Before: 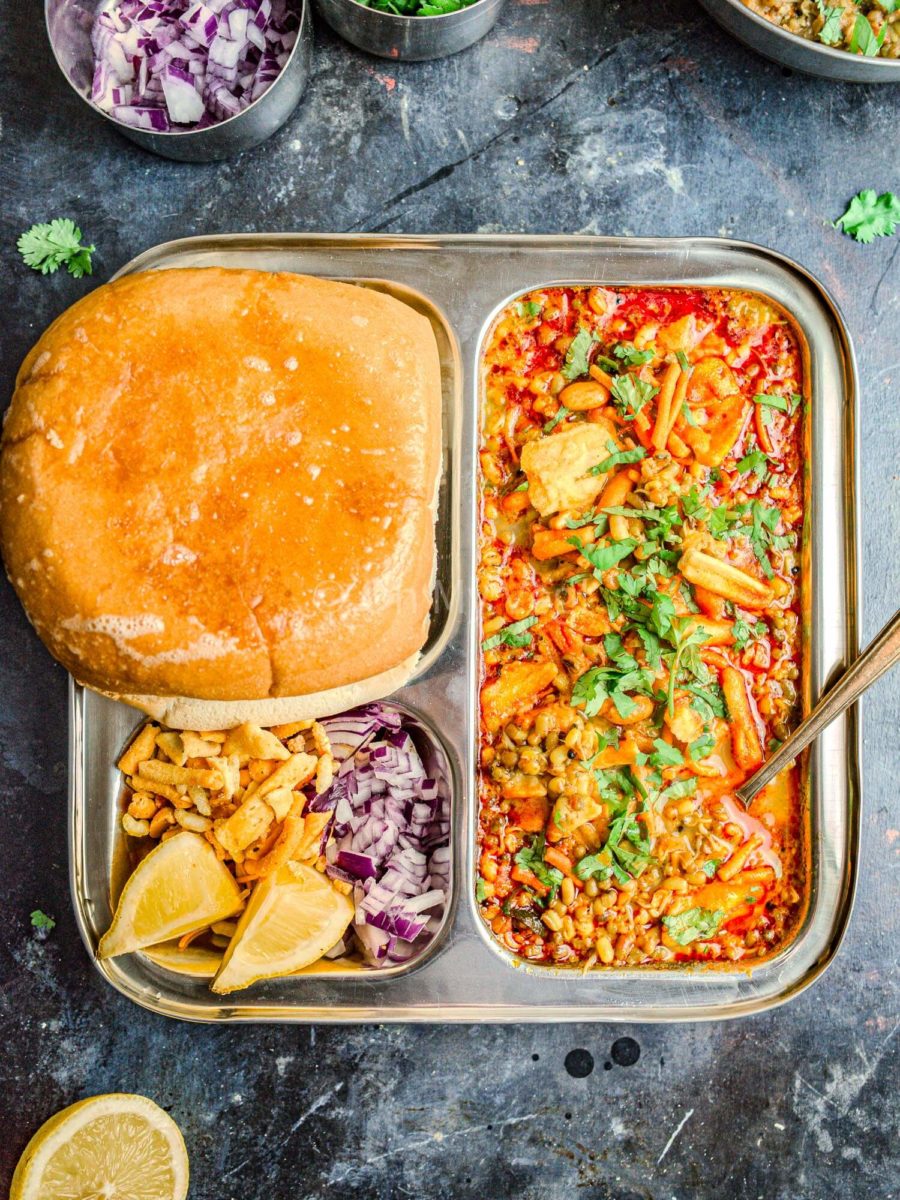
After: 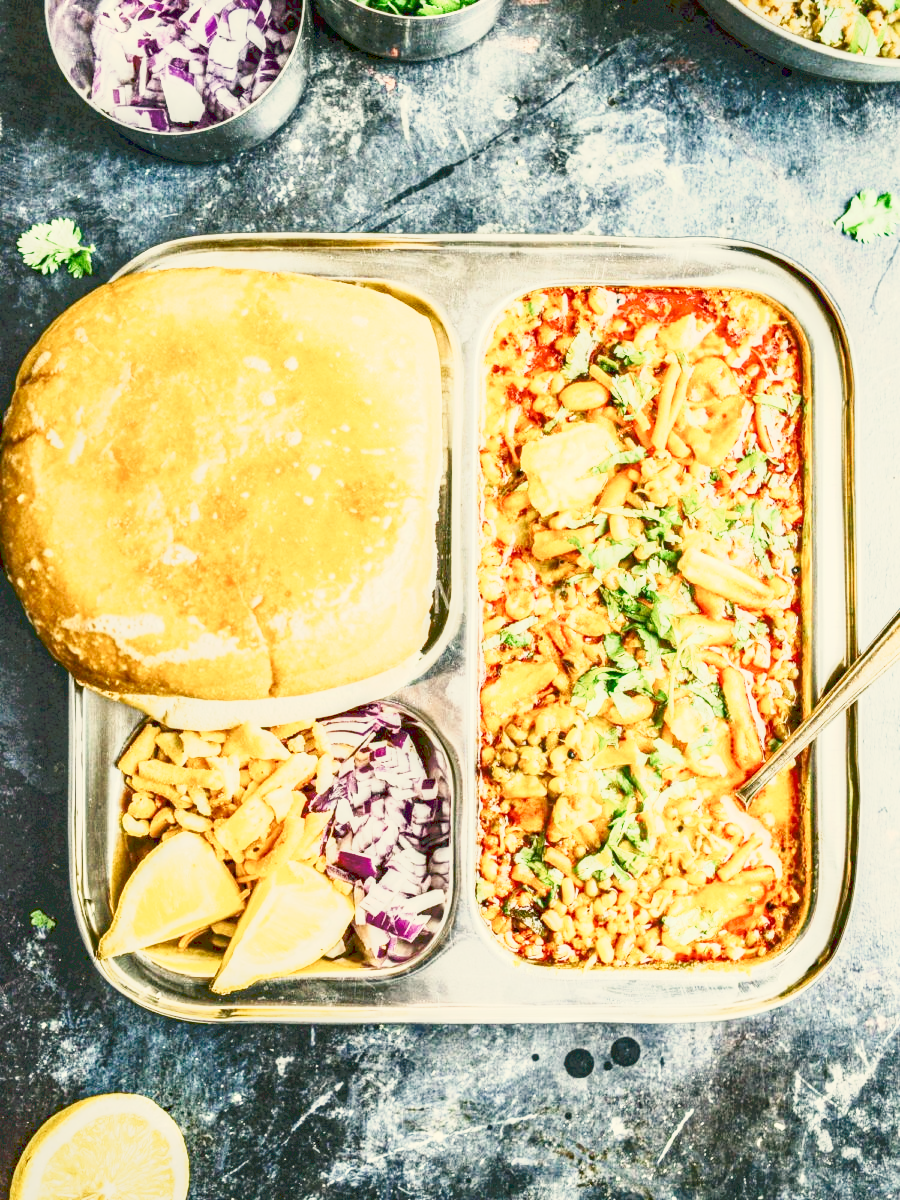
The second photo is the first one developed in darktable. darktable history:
contrast brightness saturation: contrast 0.28
tone curve: curves: ch0 [(0, 0) (0.003, 0.195) (0.011, 0.161) (0.025, 0.21) (0.044, 0.24) (0.069, 0.254) (0.1, 0.283) (0.136, 0.347) (0.177, 0.412) (0.224, 0.455) (0.277, 0.531) (0.335, 0.606) (0.399, 0.679) (0.468, 0.748) (0.543, 0.814) (0.623, 0.876) (0.709, 0.927) (0.801, 0.949) (0.898, 0.962) (1, 1)], preserve colors none
local contrast: on, module defaults
color correction: highlights a* -0.482, highlights b* 9.48, shadows a* -9.48, shadows b* 0.803
filmic rgb: black relative exposure -7.82 EV, white relative exposure 4.29 EV, hardness 3.86, color science v6 (2022)
